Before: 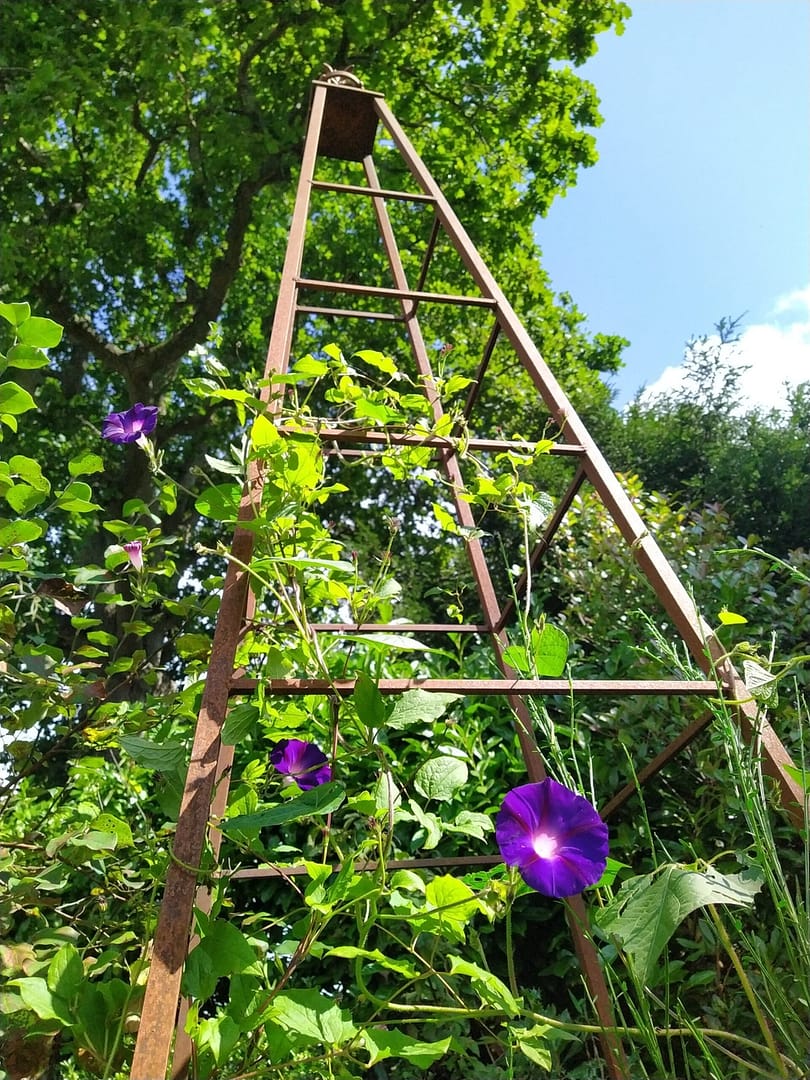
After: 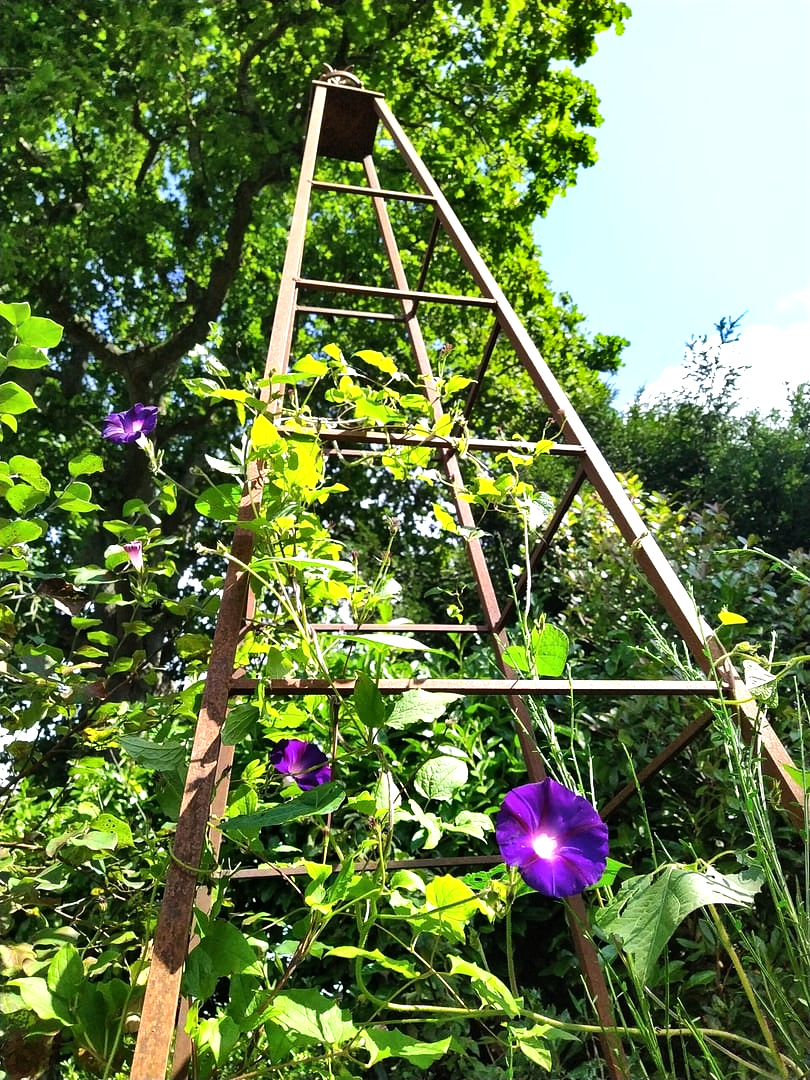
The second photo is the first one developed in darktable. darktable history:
shadows and highlights: soften with gaussian
tone equalizer: -8 EV -0.75 EV, -7 EV -0.7 EV, -6 EV -0.6 EV, -5 EV -0.4 EV, -3 EV 0.4 EV, -2 EV 0.6 EV, -1 EV 0.7 EV, +0 EV 0.75 EV, edges refinement/feathering 500, mask exposure compensation -1.57 EV, preserve details no
